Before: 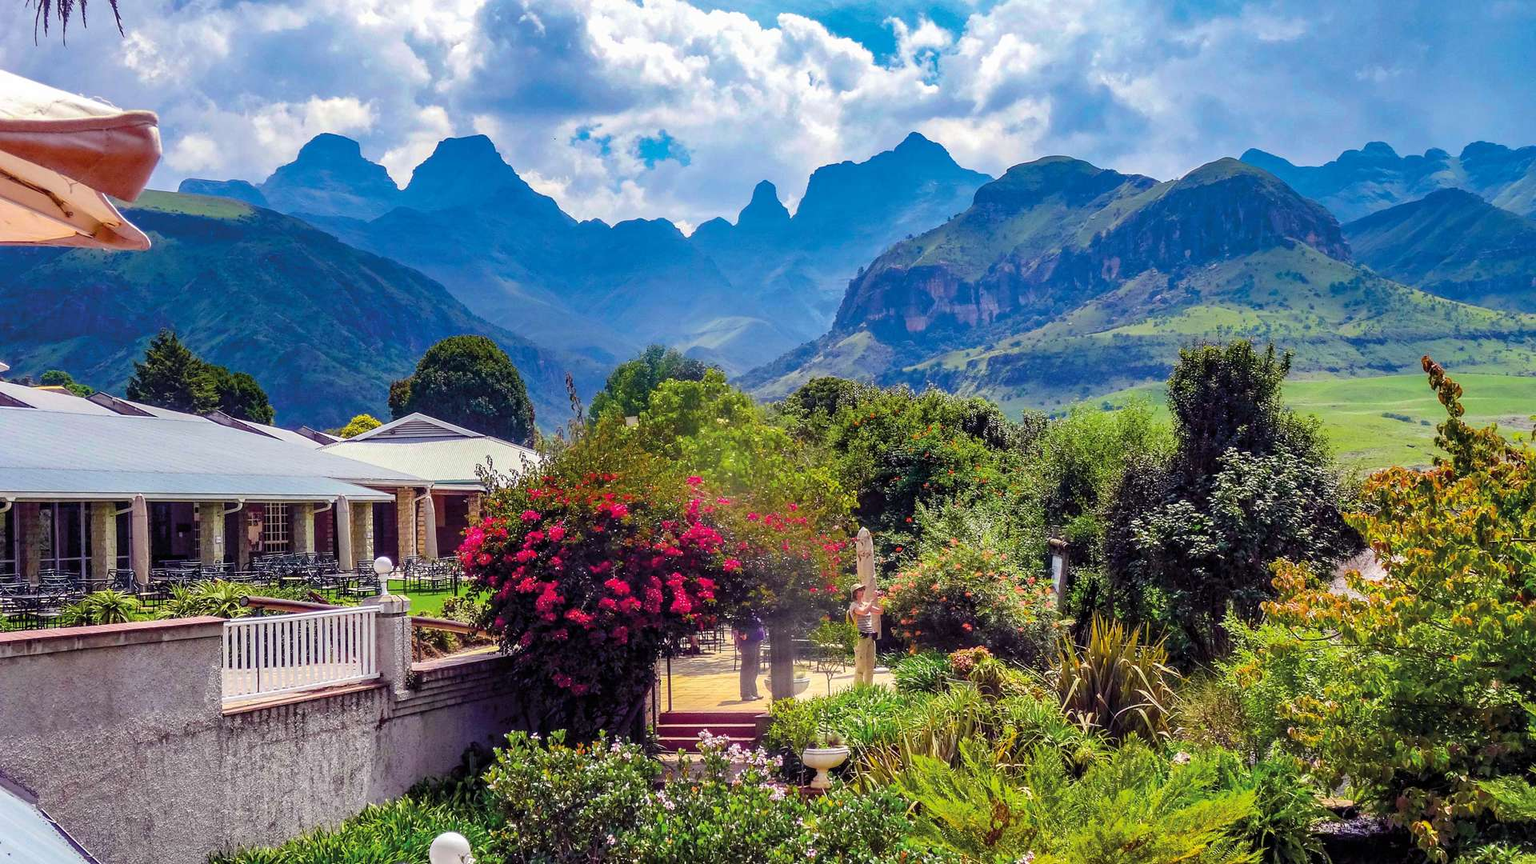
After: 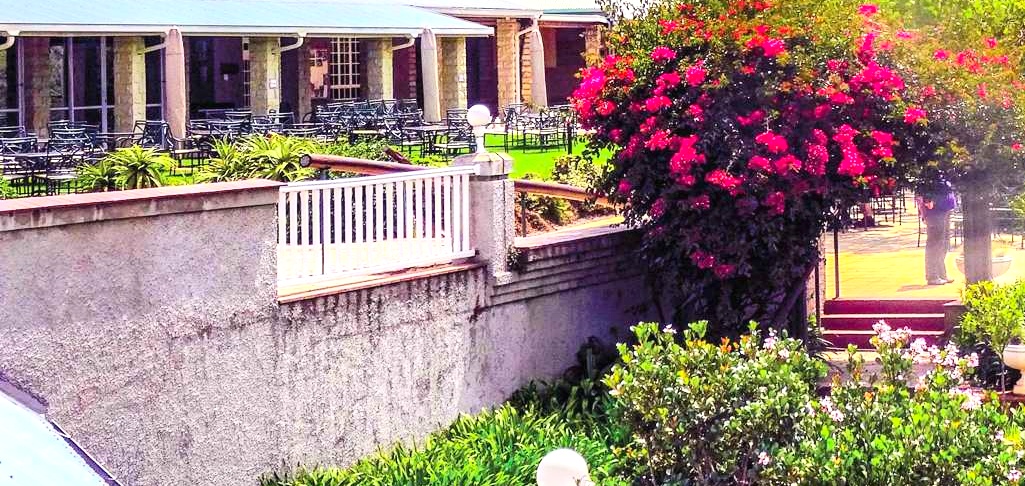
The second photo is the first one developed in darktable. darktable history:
crop and rotate: top 54.778%, right 46.61%, bottom 0.159%
contrast brightness saturation: contrast 0.2, brightness 0.16, saturation 0.22
exposure: black level correction 0, exposure 0.7 EV, compensate exposure bias true, compensate highlight preservation false
